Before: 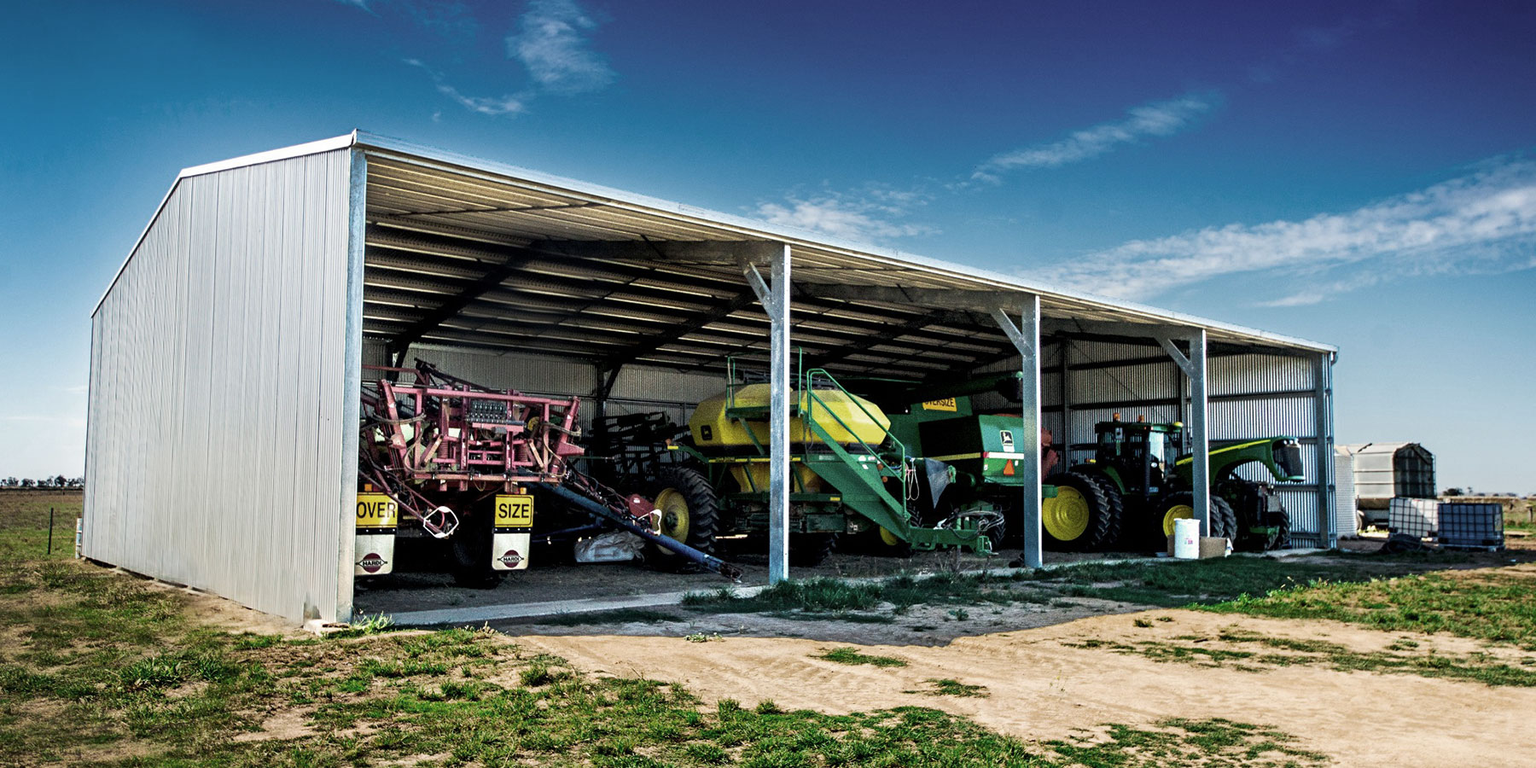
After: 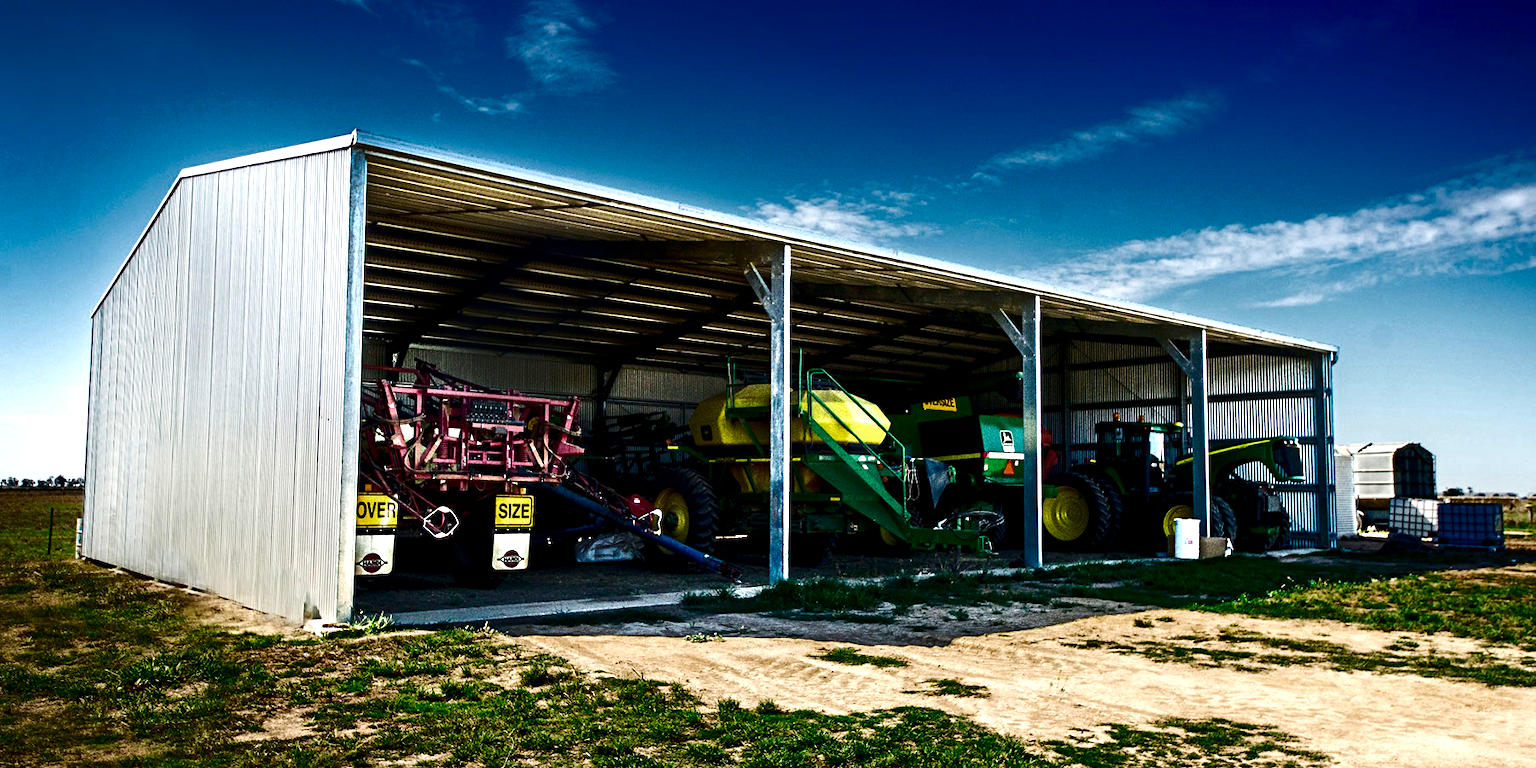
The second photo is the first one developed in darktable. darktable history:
contrast brightness saturation: contrast 0.102, brightness -0.259, saturation 0.145
color balance rgb: linear chroma grading › global chroma 15.609%, perceptual saturation grading › global saturation 20%, perceptual saturation grading › highlights -50.226%, perceptual saturation grading › shadows 30.423%, perceptual brilliance grading › global brilliance 14.612%, perceptual brilliance grading › shadows -35.189%, global vibrance 20%
